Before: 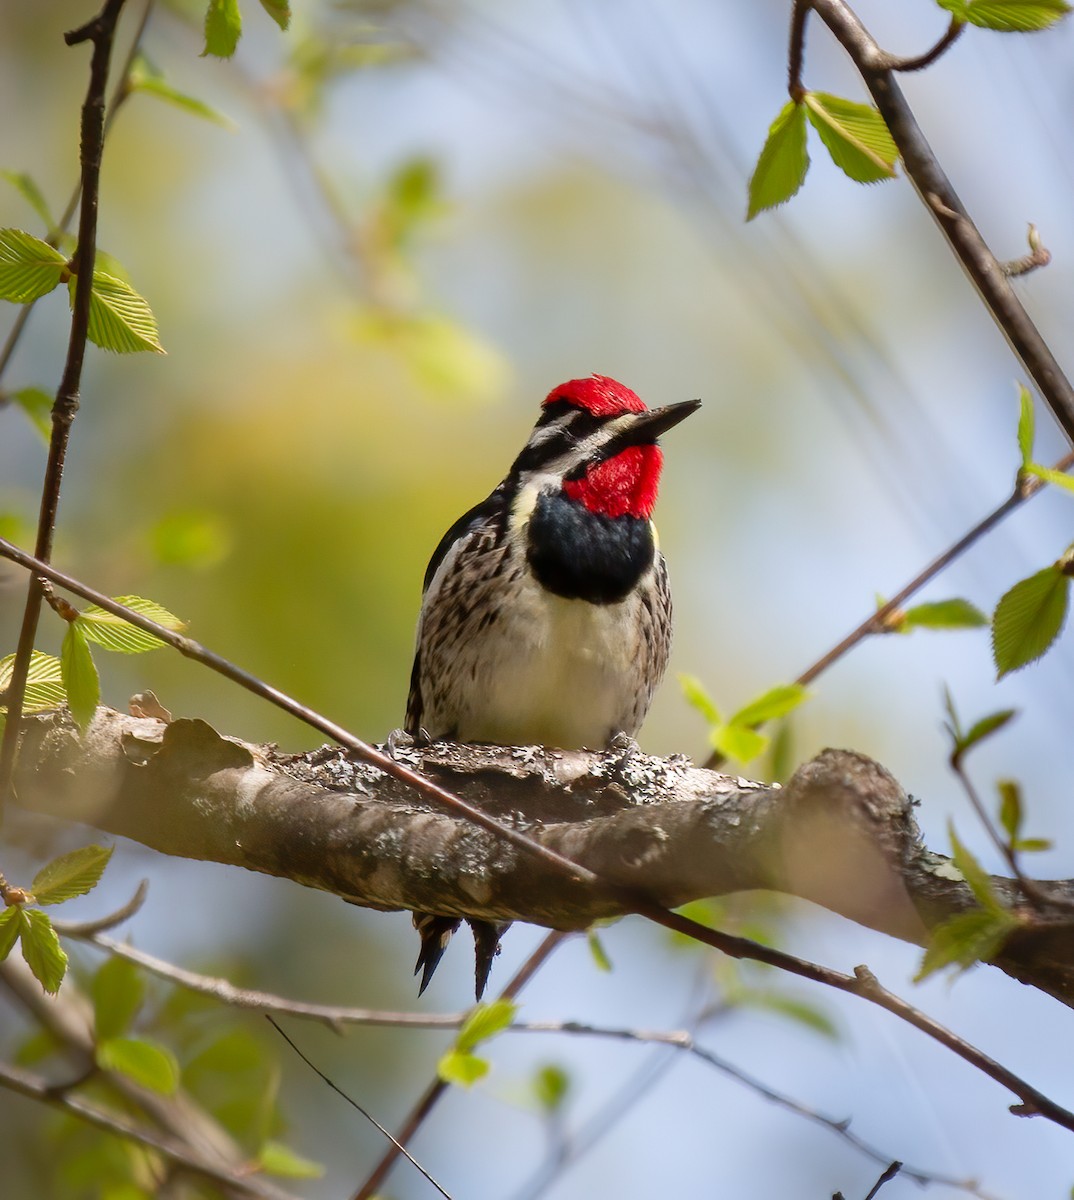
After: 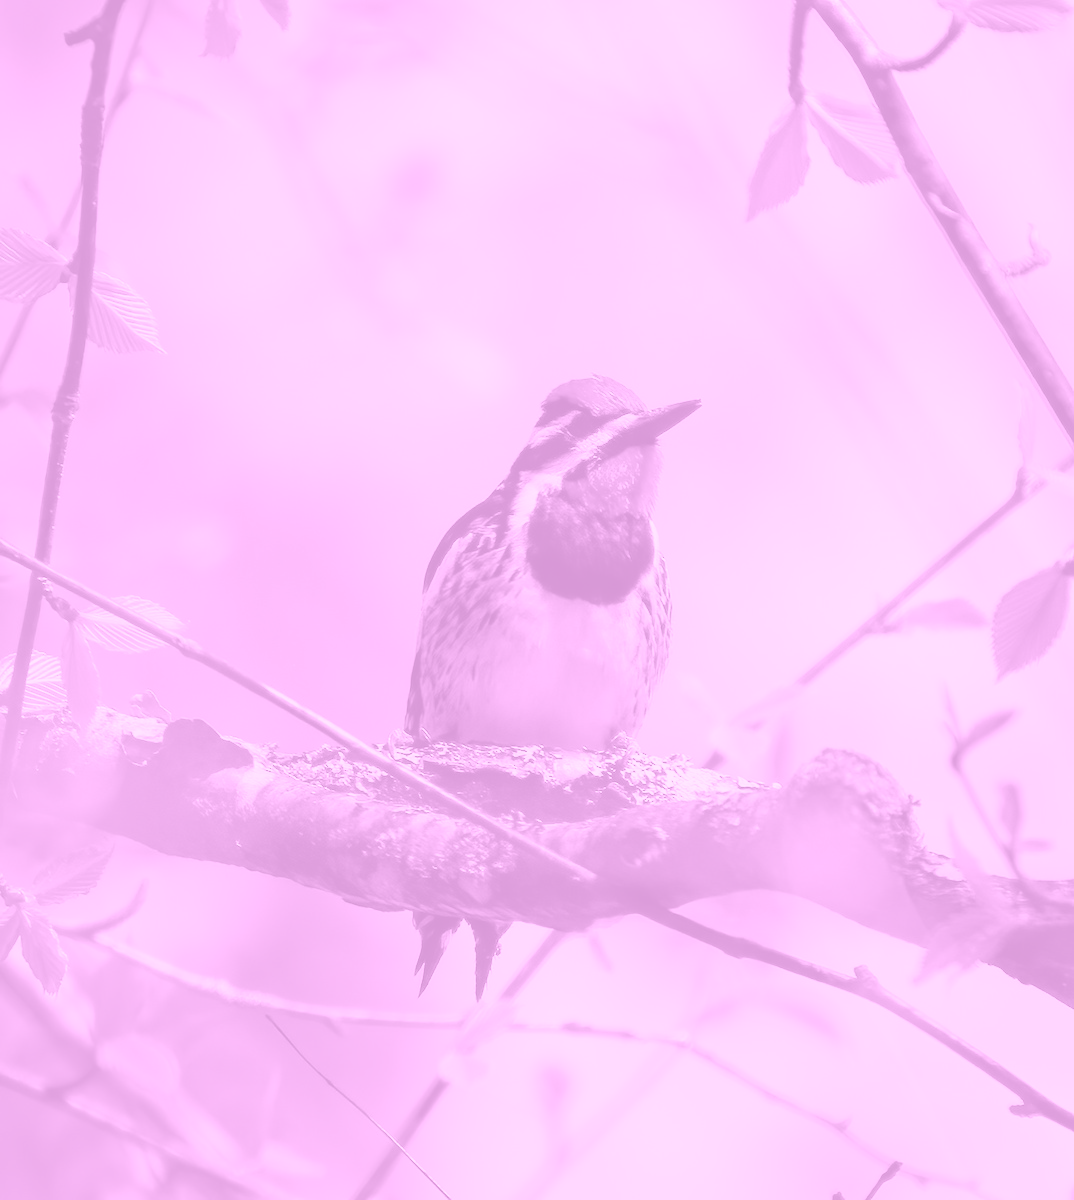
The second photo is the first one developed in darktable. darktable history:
exposure: black level correction -0.008, exposure 0.067 EV, compensate highlight preservation false
colorize: hue 331.2°, saturation 75%, source mix 30.28%, lightness 70.52%, version 1
